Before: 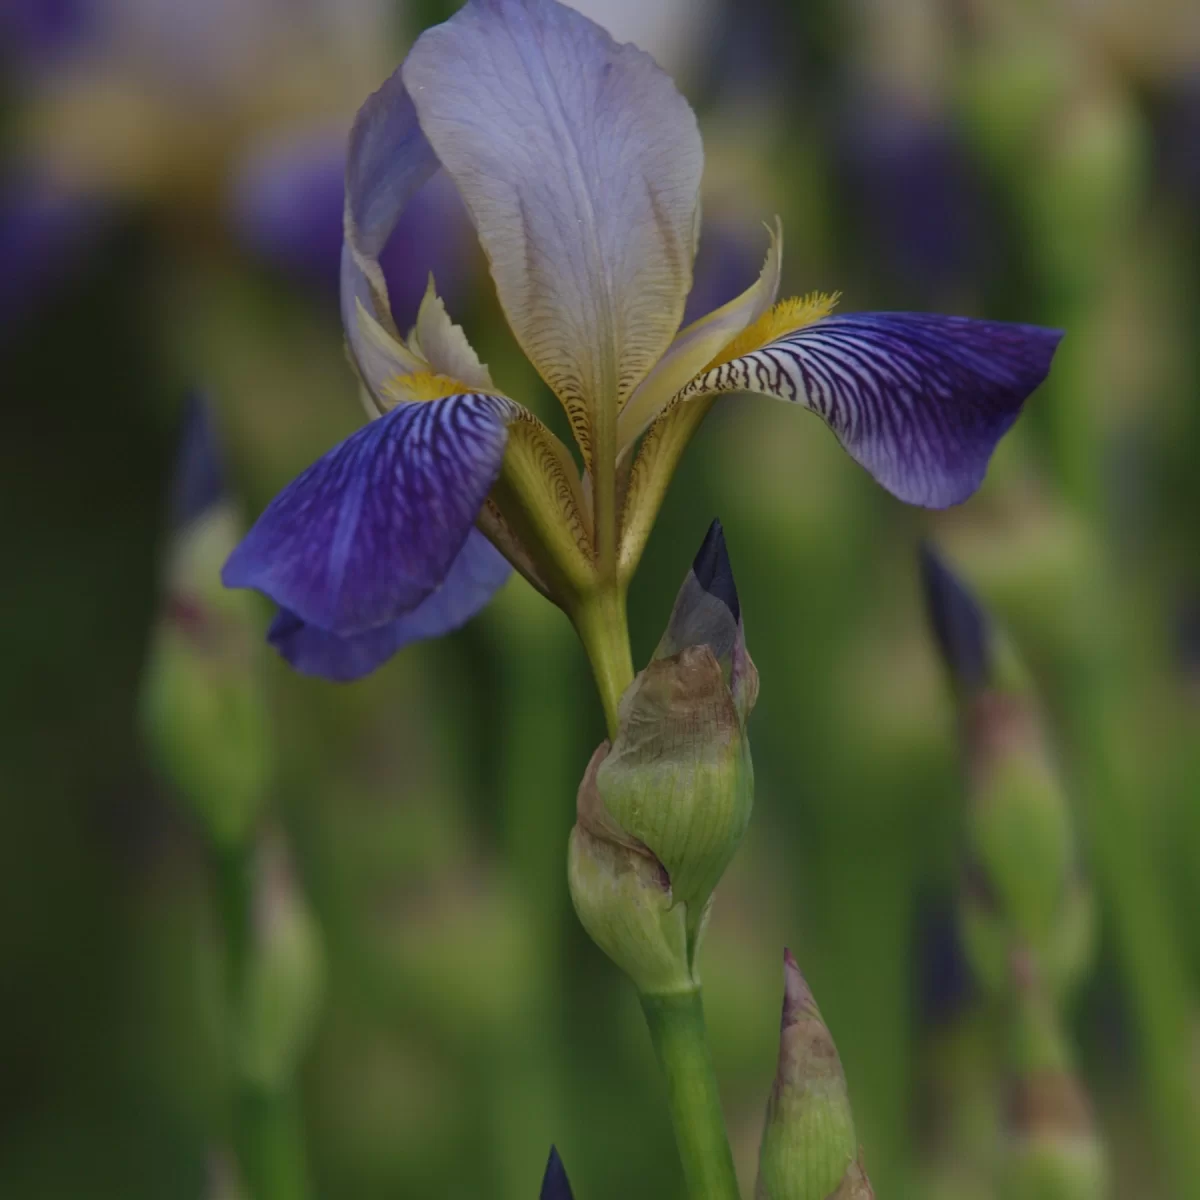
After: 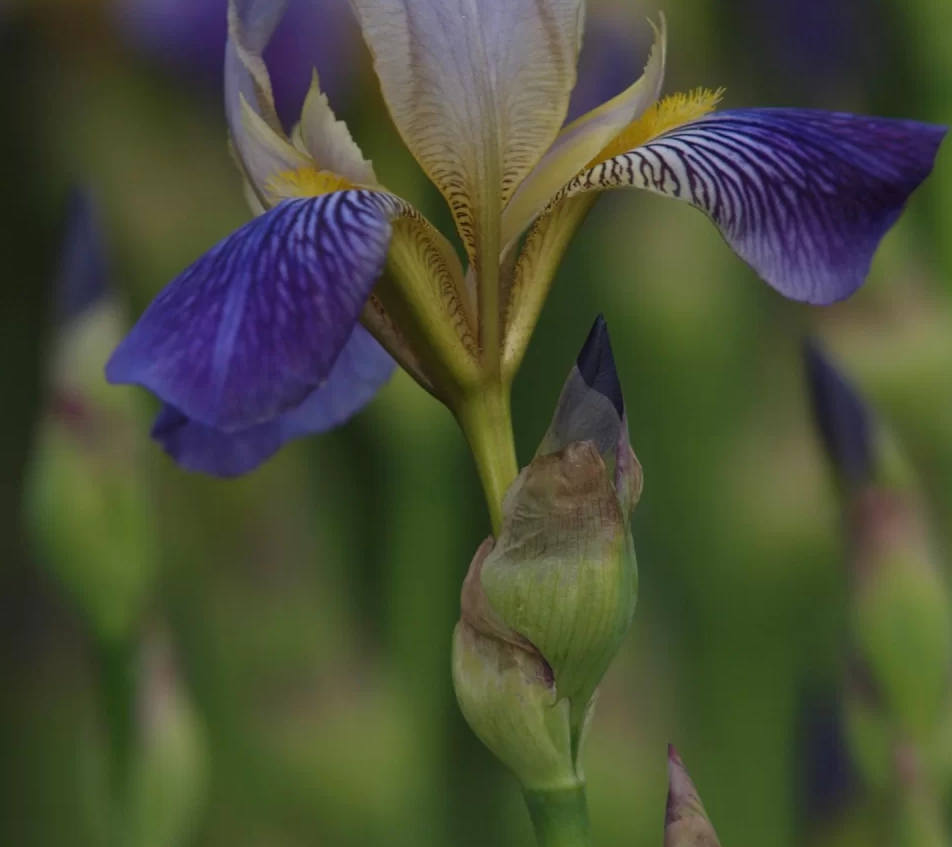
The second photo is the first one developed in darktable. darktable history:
crop: left 9.691%, top 17.04%, right 10.896%, bottom 12.327%
tone equalizer: edges refinement/feathering 500, mask exposure compensation -1.57 EV, preserve details no
